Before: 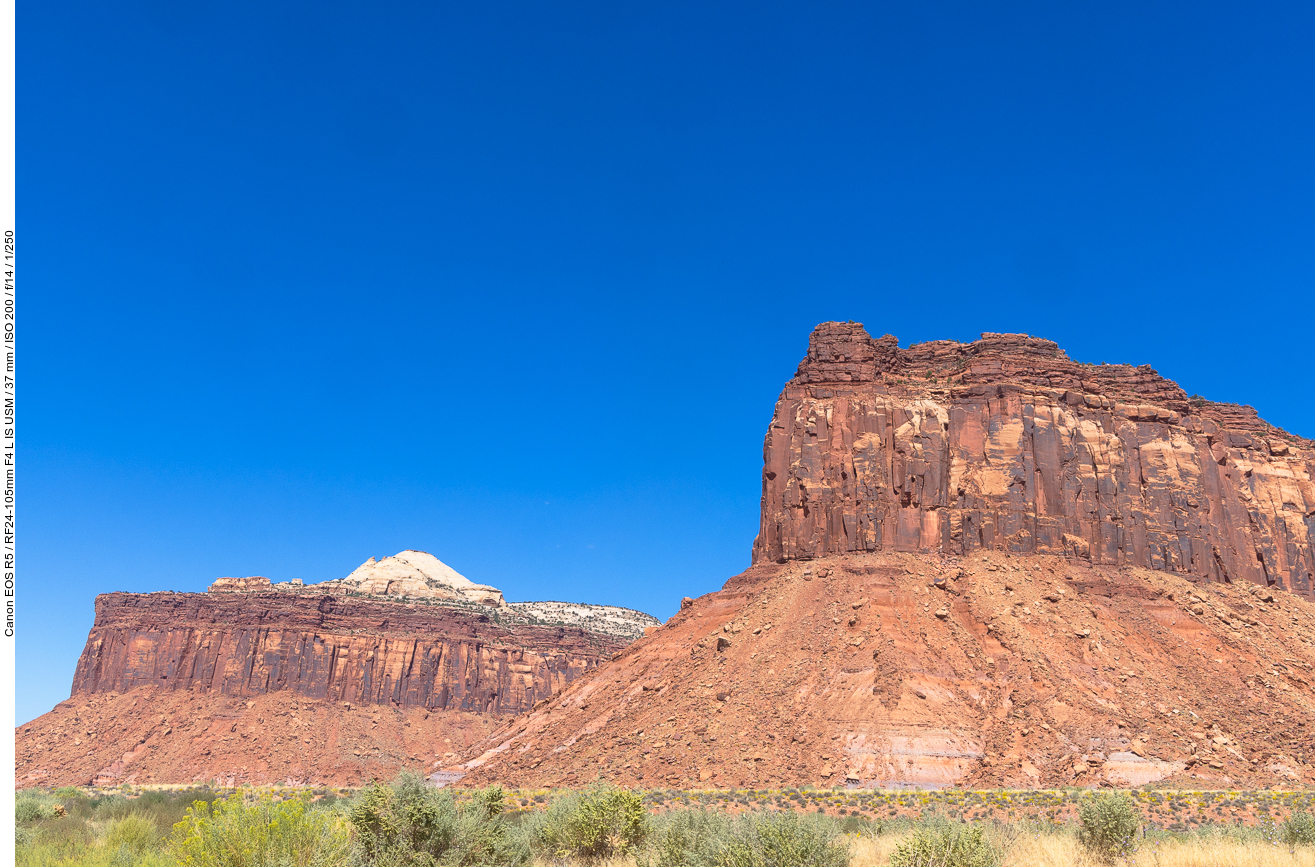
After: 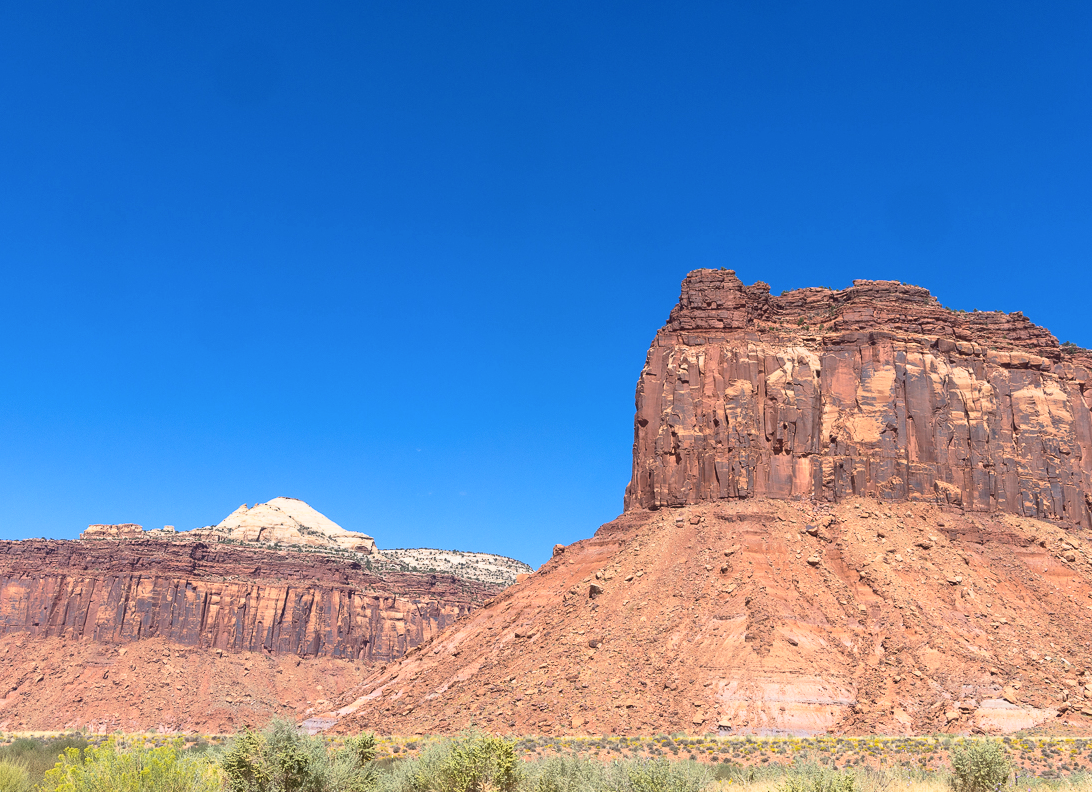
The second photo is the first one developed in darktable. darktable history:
contrast brightness saturation: contrast 0.146, brightness 0.042
crop: left 9.801%, top 6.204%, right 7.109%, bottom 2.439%
